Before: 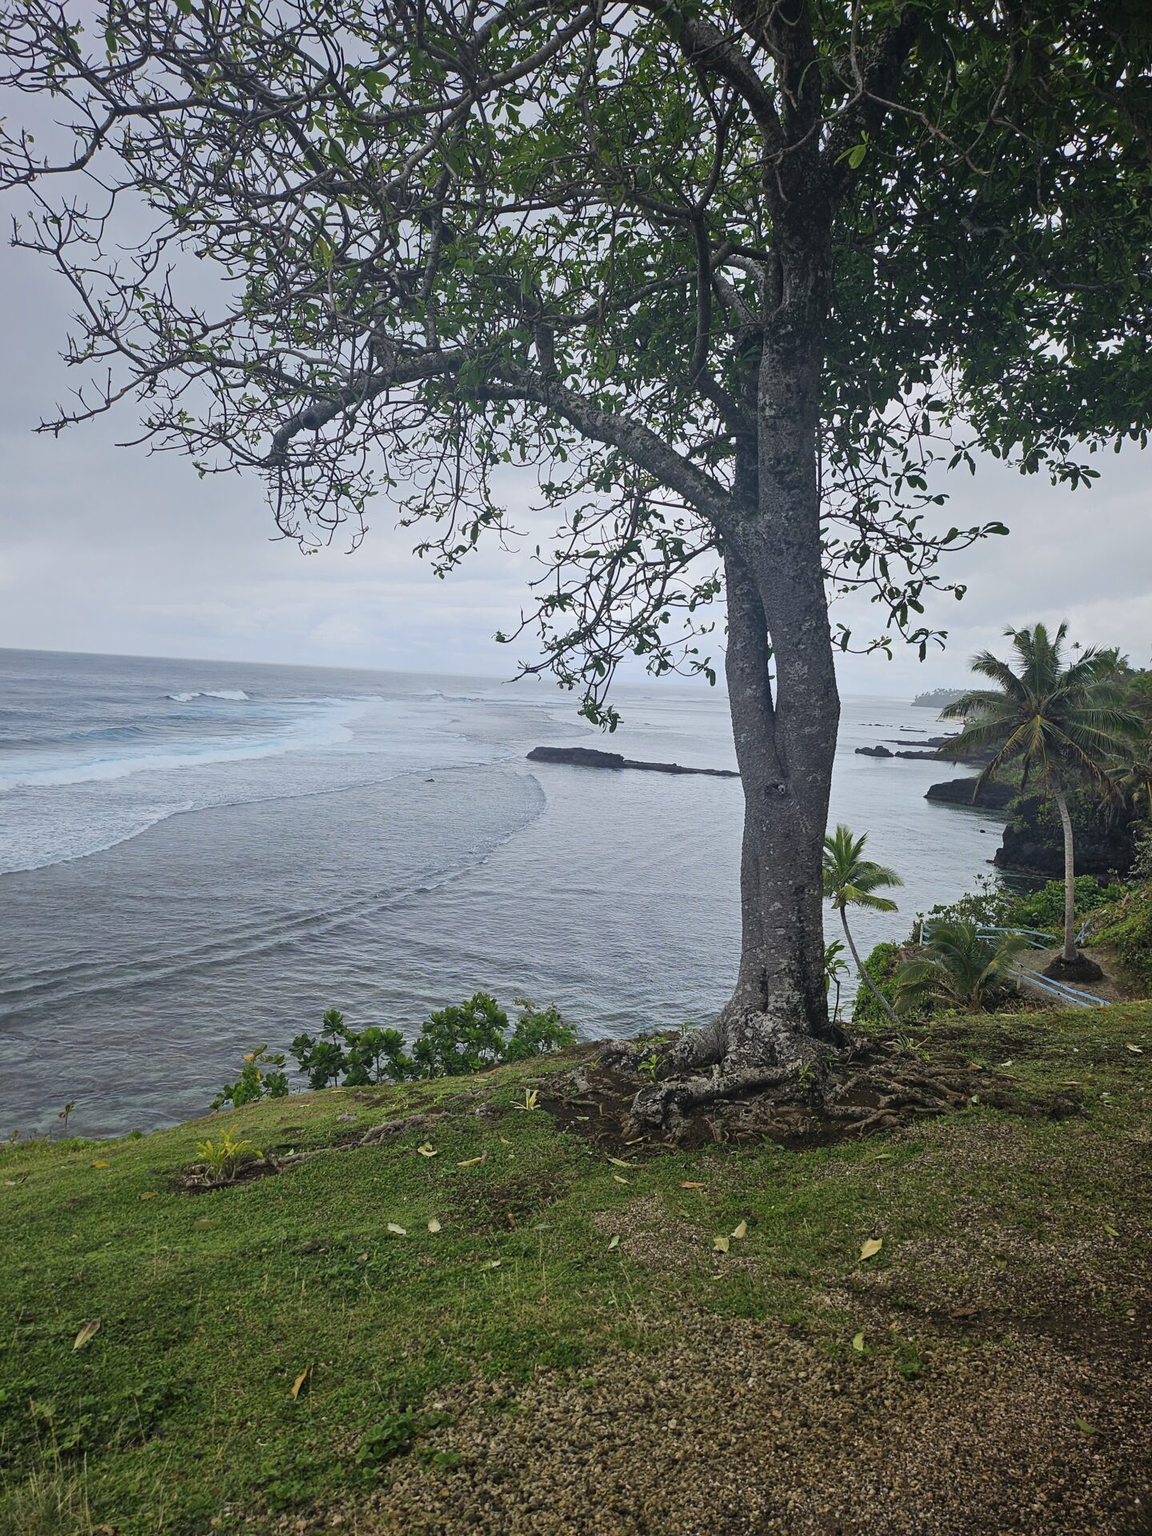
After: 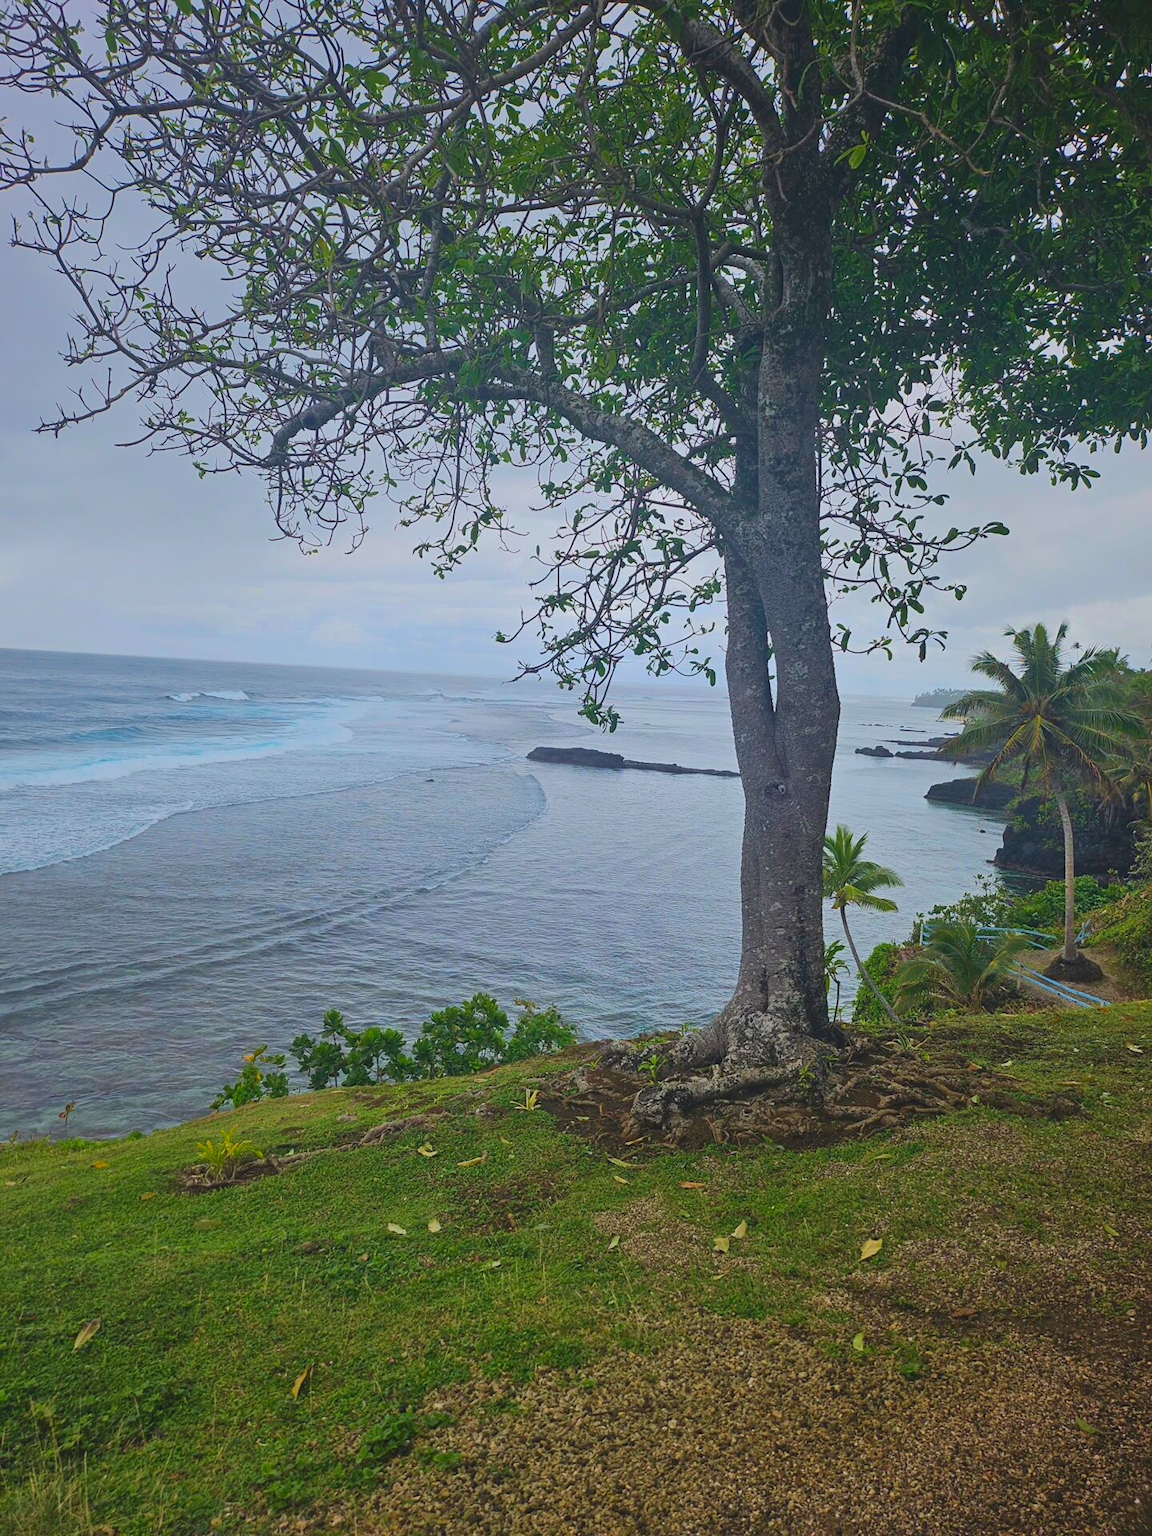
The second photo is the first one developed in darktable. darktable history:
contrast brightness saturation: contrast -0.178, saturation 0.185
velvia: on, module defaults
